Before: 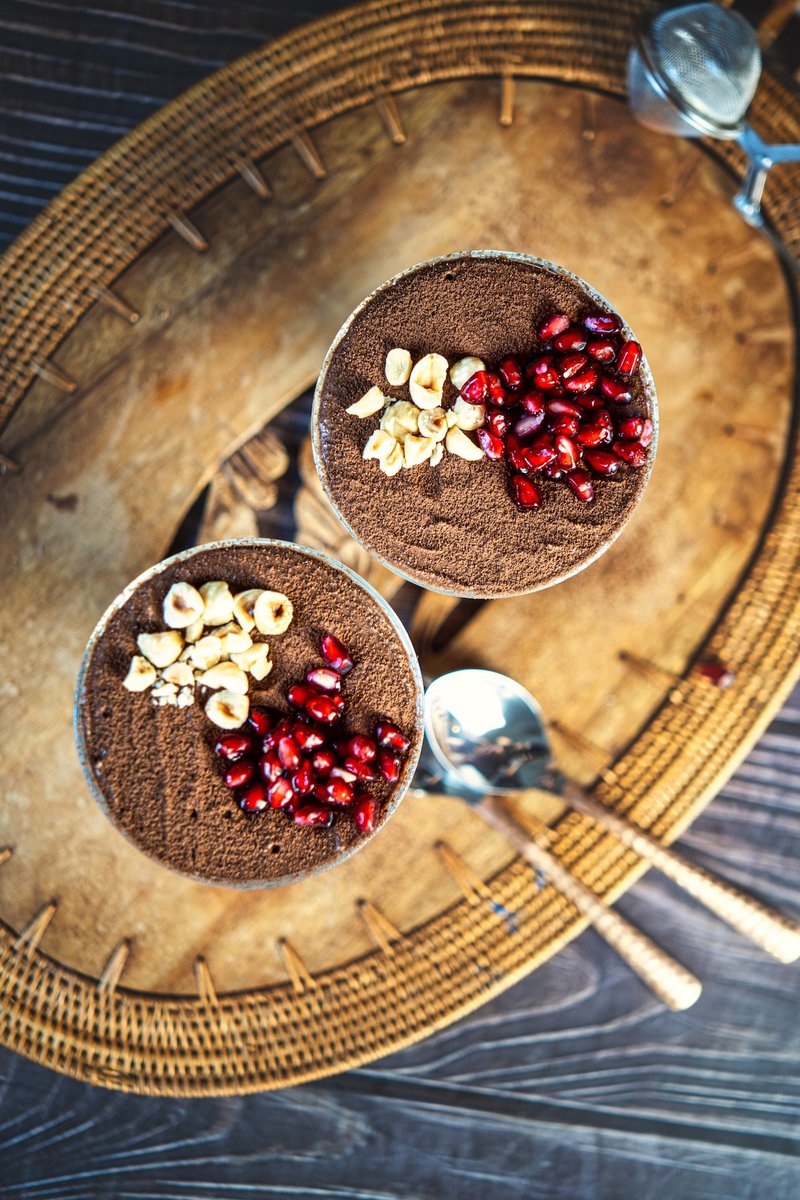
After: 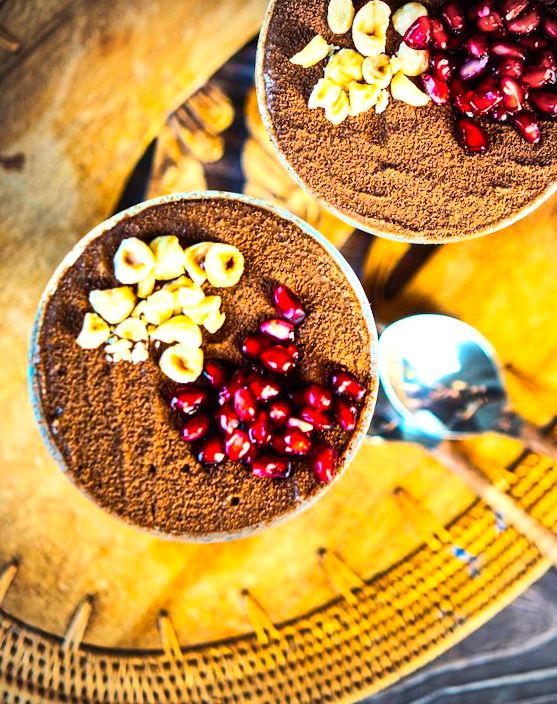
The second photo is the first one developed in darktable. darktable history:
color balance rgb: linear chroma grading › global chroma 15%, perceptual saturation grading › global saturation 30%
tone equalizer: -8 EV -0.417 EV, -7 EV -0.389 EV, -6 EV -0.333 EV, -5 EV -0.222 EV, -3 EV 0.222 EV, -2 EV 0.333 EV, -1 EV 0.389 EV, +0 EV 0.417 EV, edges refinement/feathering 500, mask exposure compensation -1.57 EV, preserve details no
crop: left 6.488%, top 27.668%, right 24.183%, bottom 8.656%
contrast brightness saturation: contrast 0.2, brightness 0.16, saturation 0.22
rotate and perspective: rotation -2°, crop left 0.022, crop right 0.978, crop top 0.049, crop bottom 0.951
vignetting: fall-off radius 60.92%
